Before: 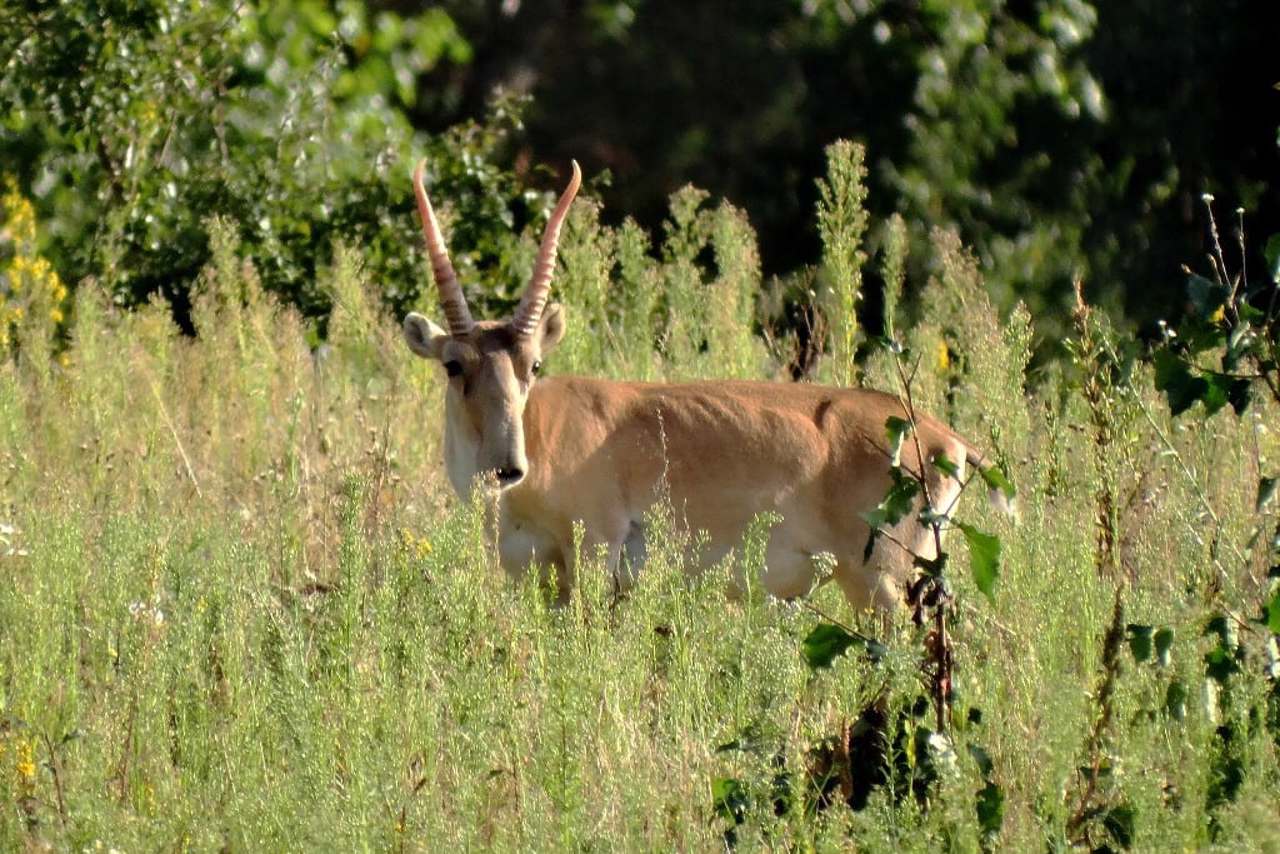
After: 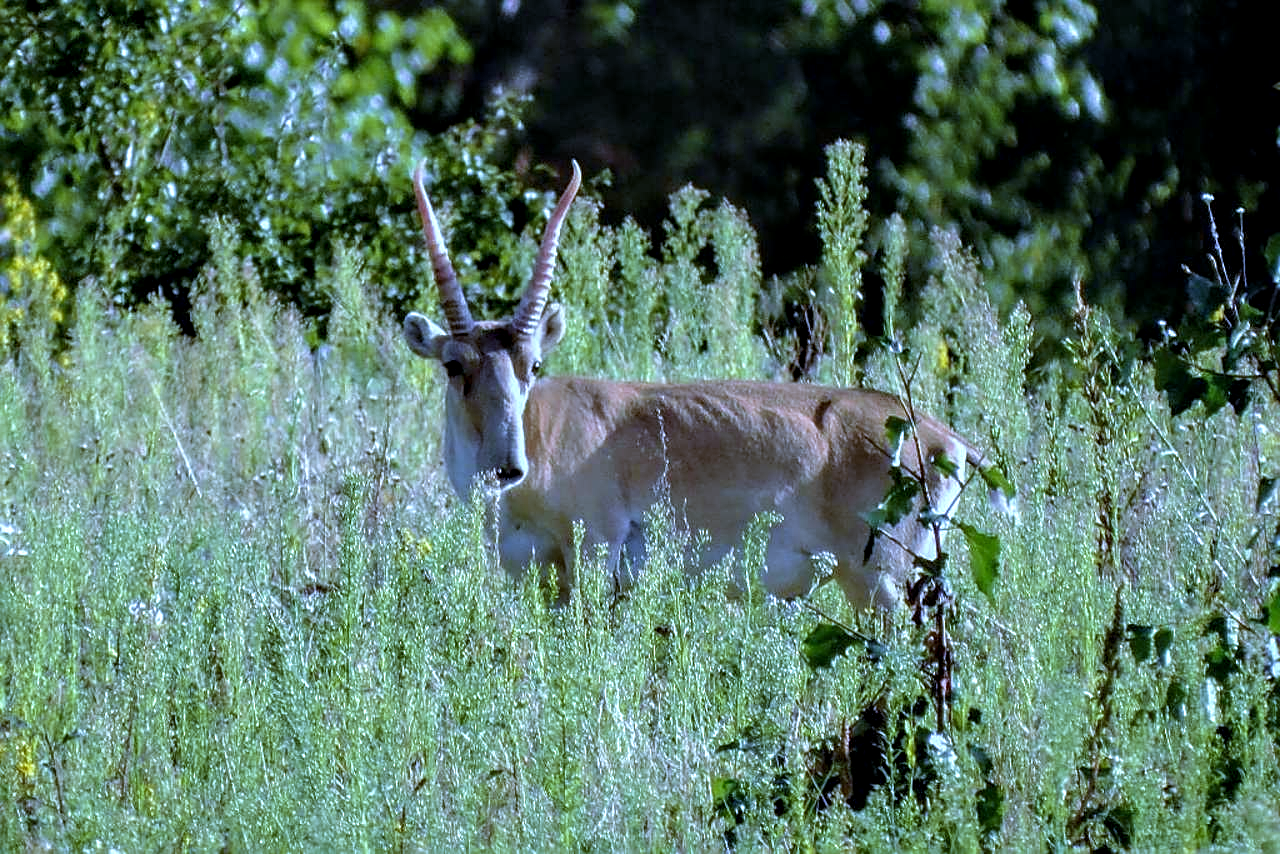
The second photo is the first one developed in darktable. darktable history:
sharpen: on, module defaults
local contrast: detail 130%
velvia: strength 15%
white balance: red 0.766, blue 1.537
